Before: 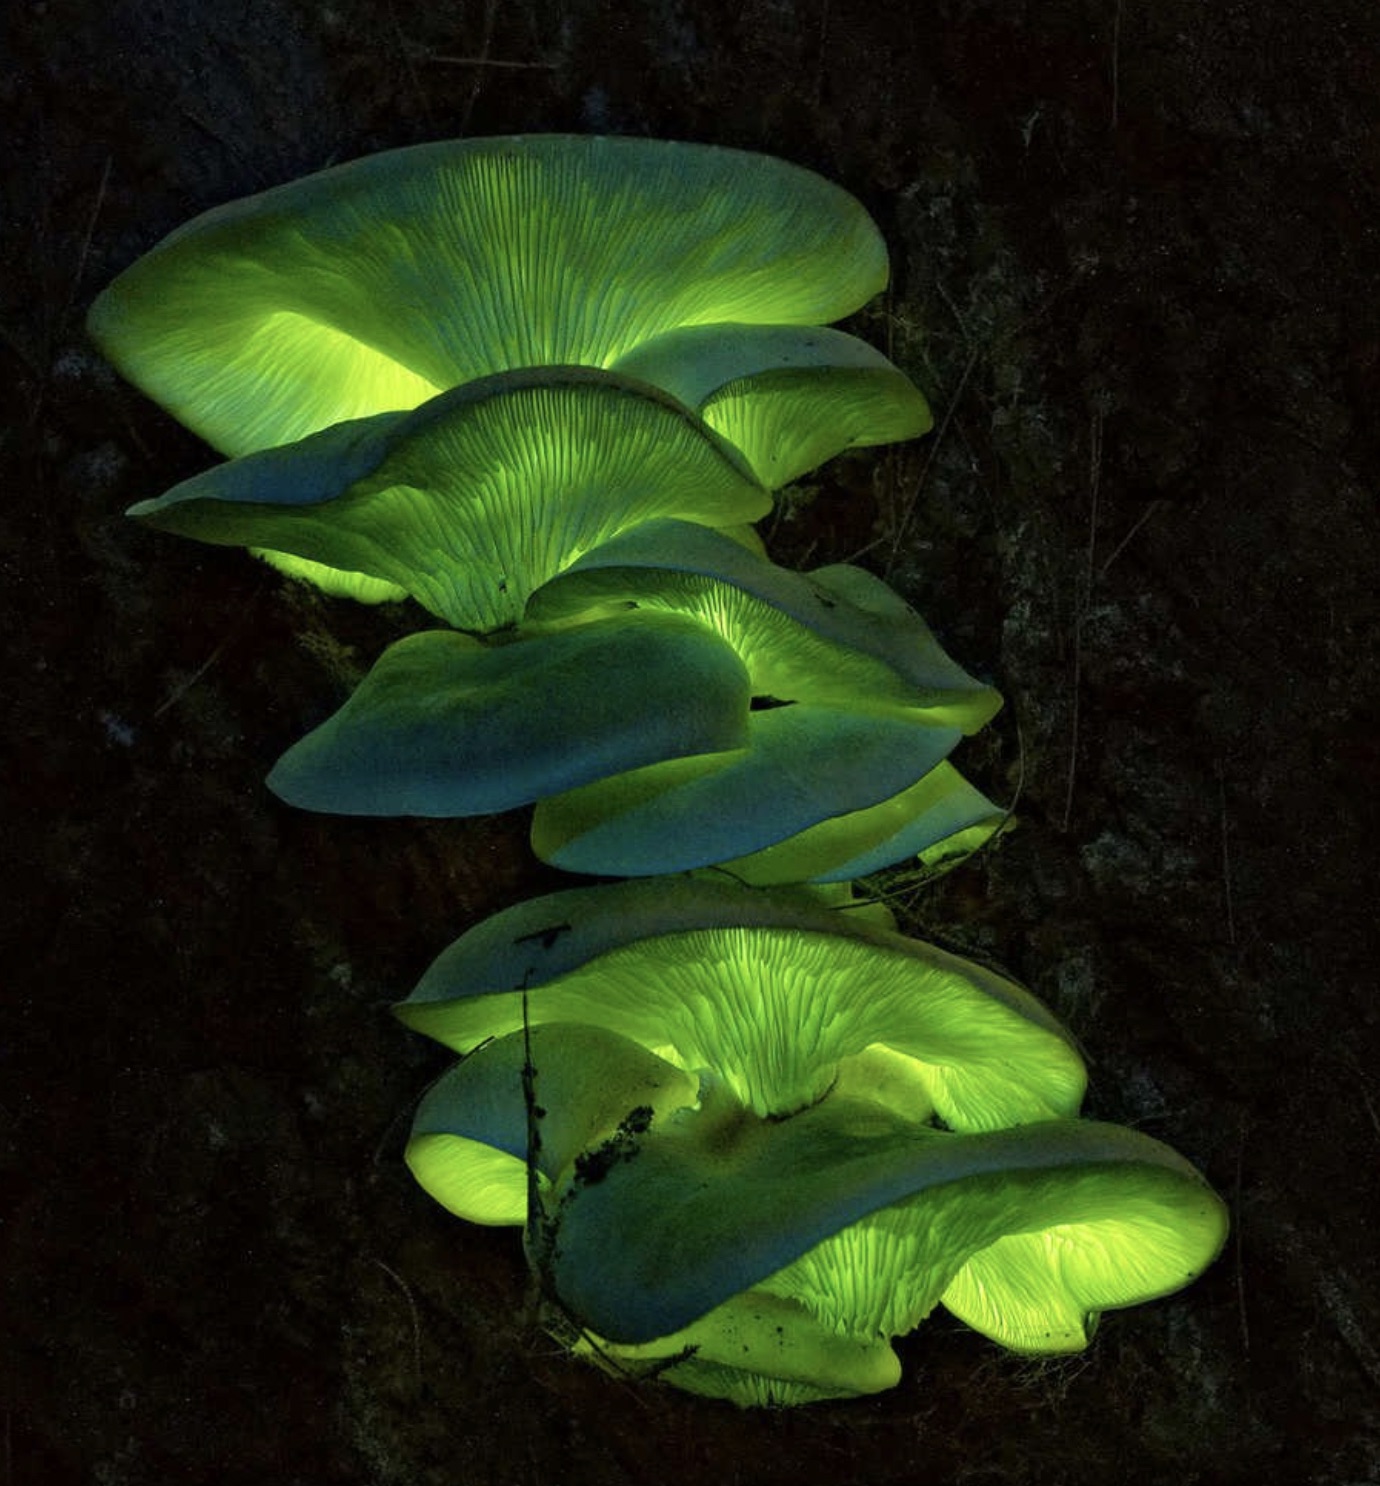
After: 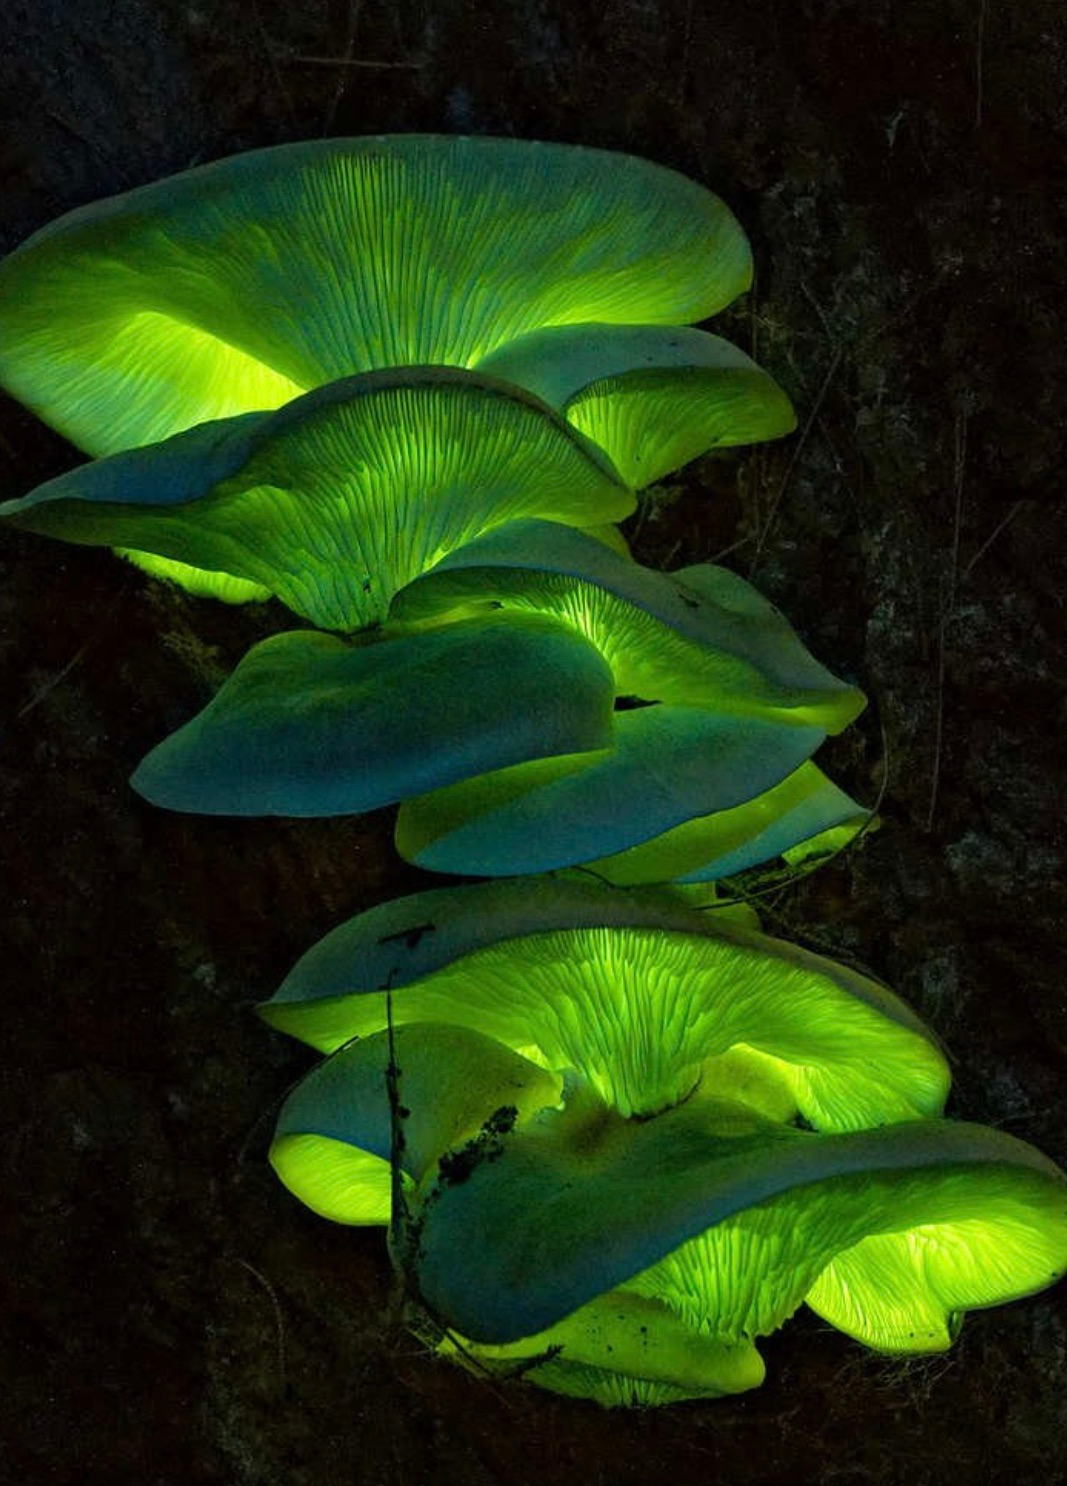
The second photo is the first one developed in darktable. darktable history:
crop: left 9.897%, right 12.744%
